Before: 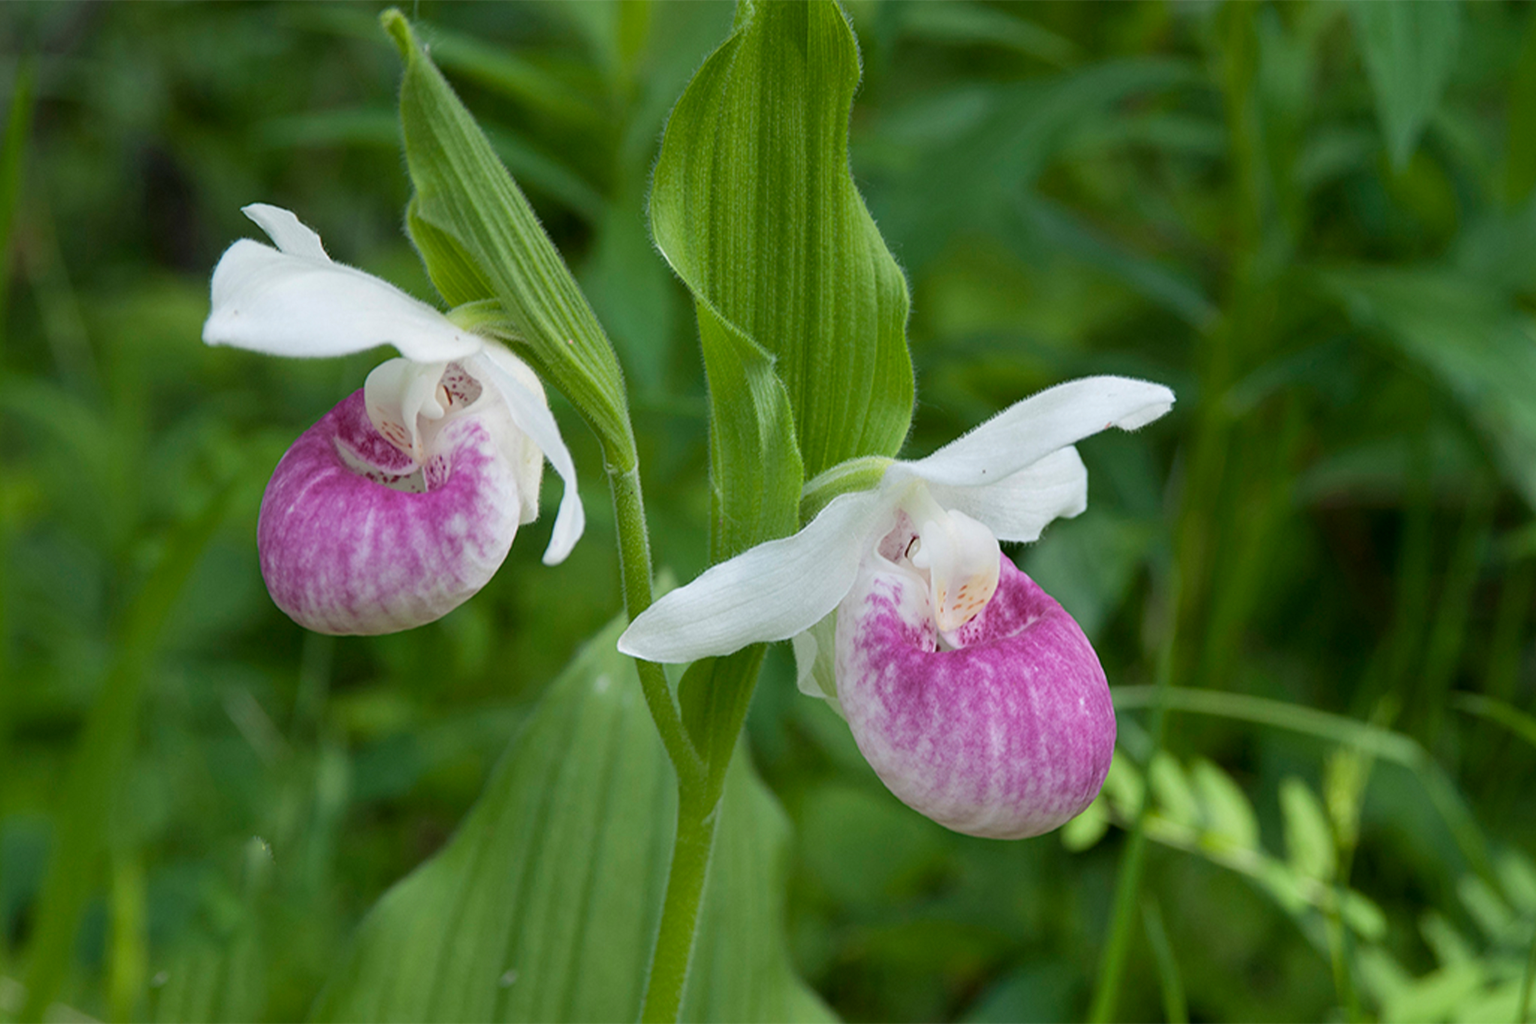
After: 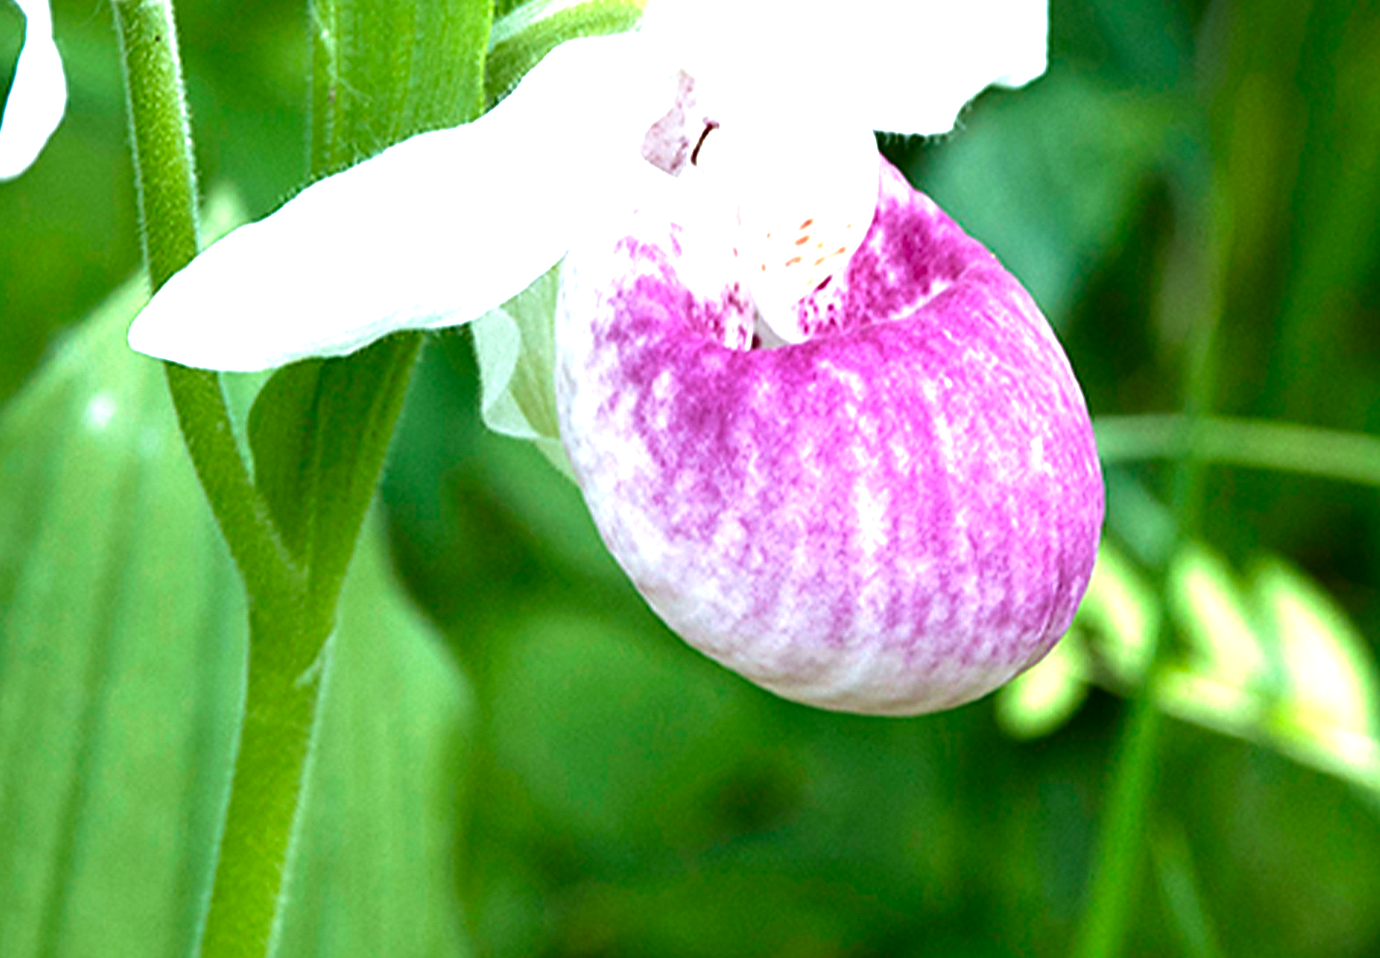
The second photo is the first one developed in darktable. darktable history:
crop: left 35.873%, top 46.209%, right 18.104%, bottom 5.891%
sharpen: on, module defaults
velvia: strength 16.86%
color correction: highlights a* -4.12, highlights b* -10.9
tone equalizer: edges refinement/feathering 500, mask exposure compensation -1.57 EV, preserve details no
contrast brightness saturation: brightness -0.206, saturation 0.077
exposure: black level correction 0, exposure 1.486 EV, compensate highlight preservation false
